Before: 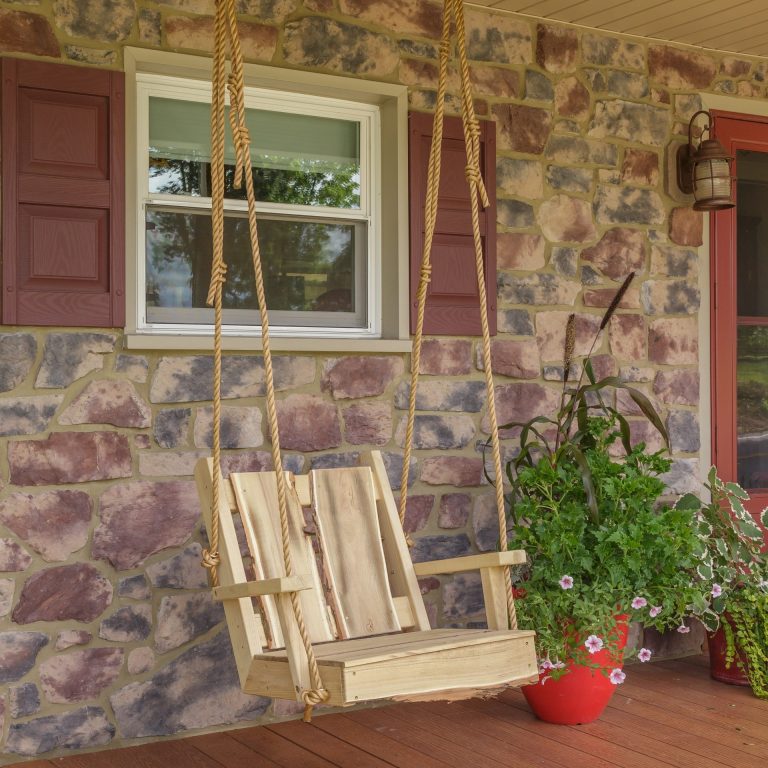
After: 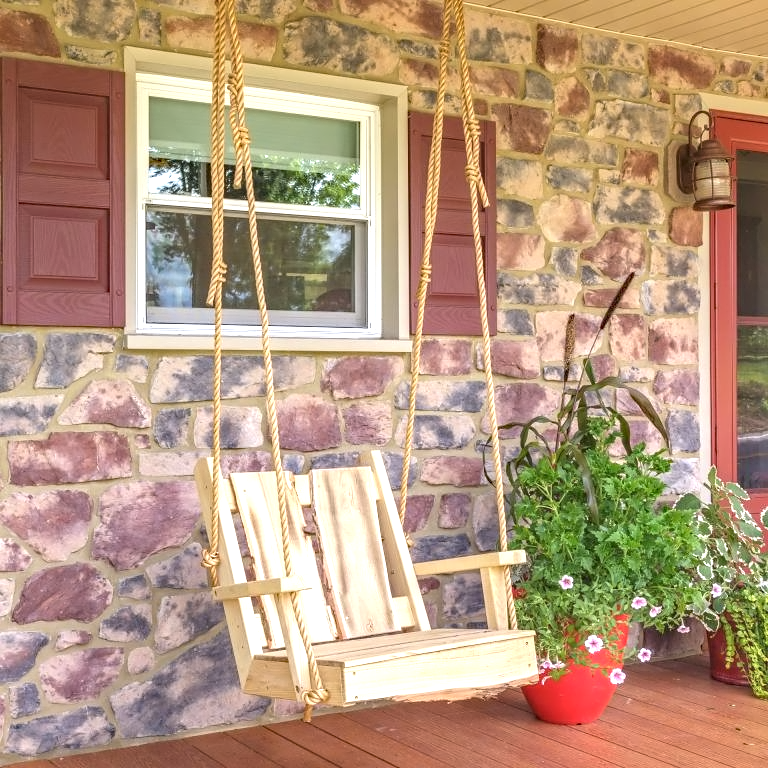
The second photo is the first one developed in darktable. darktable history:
contrast equalizer: octaves 7, y [[0.5 ×4, 0.524, 0.59], [0.5 ×6], [0.5 ×6], [0, 0, 0, 0.01, 0.045, 0.012], [0, 0, 0, 0.044, 0.195, 0.131]]
color calibration: illuminant as shot in camera, x 0.358, y 0.373, temperature 4628.91 K
exposure: black level correction 0, exposure 1.199 EV, compensate highlight preservation false
haze removal: compatibility mode true, adaptive false
